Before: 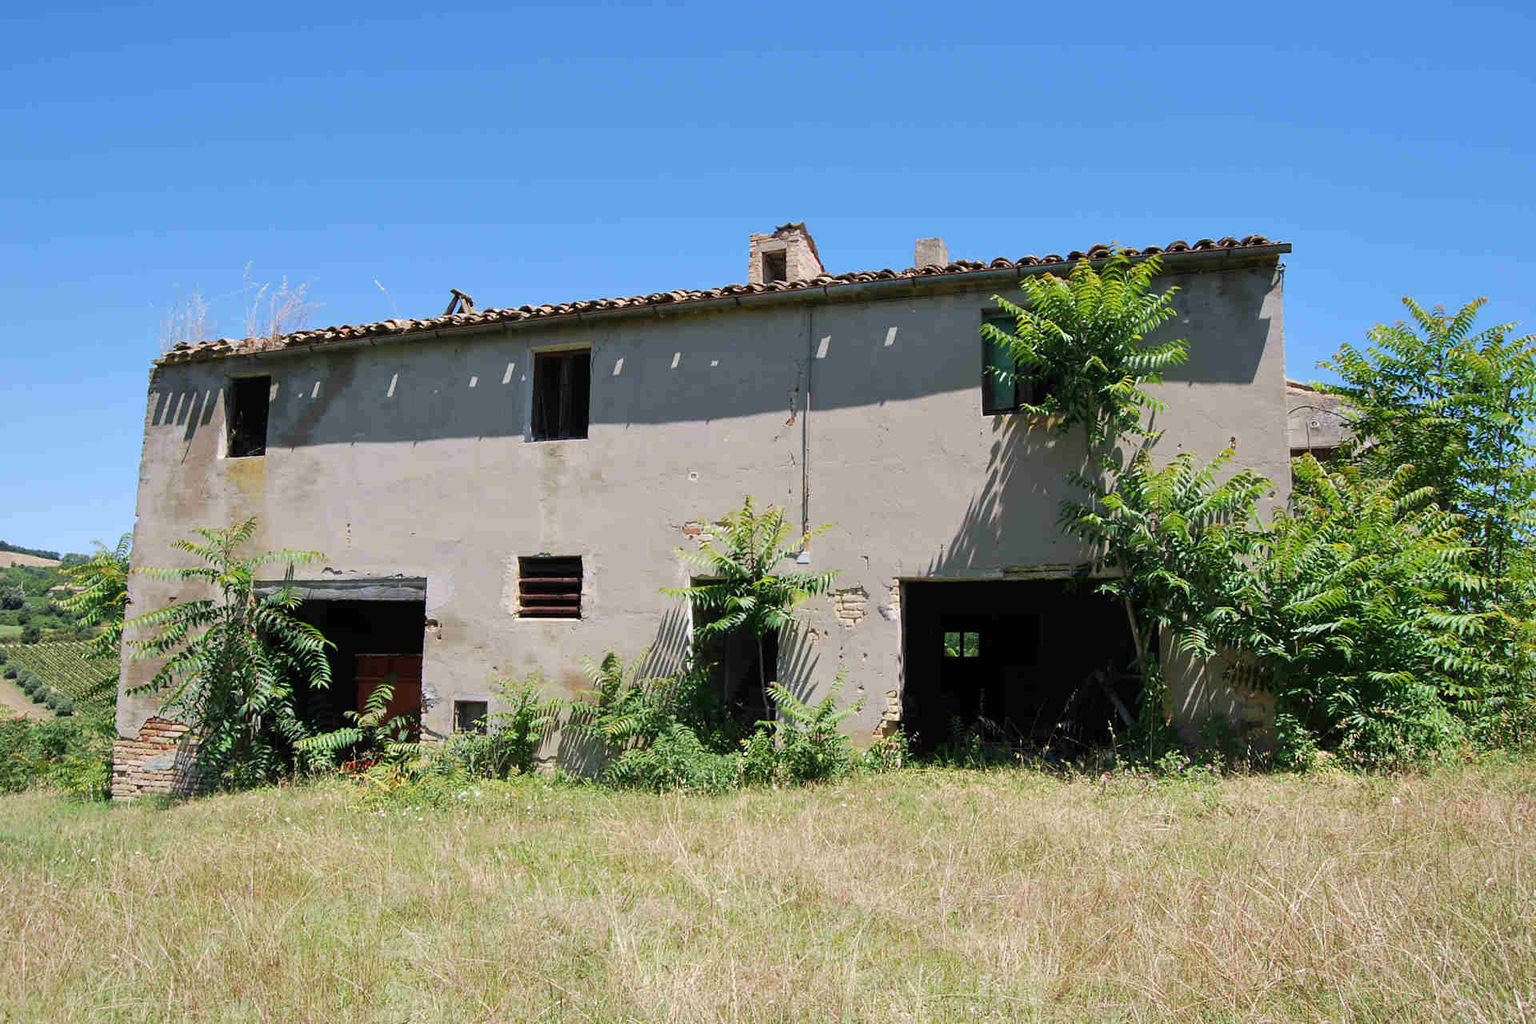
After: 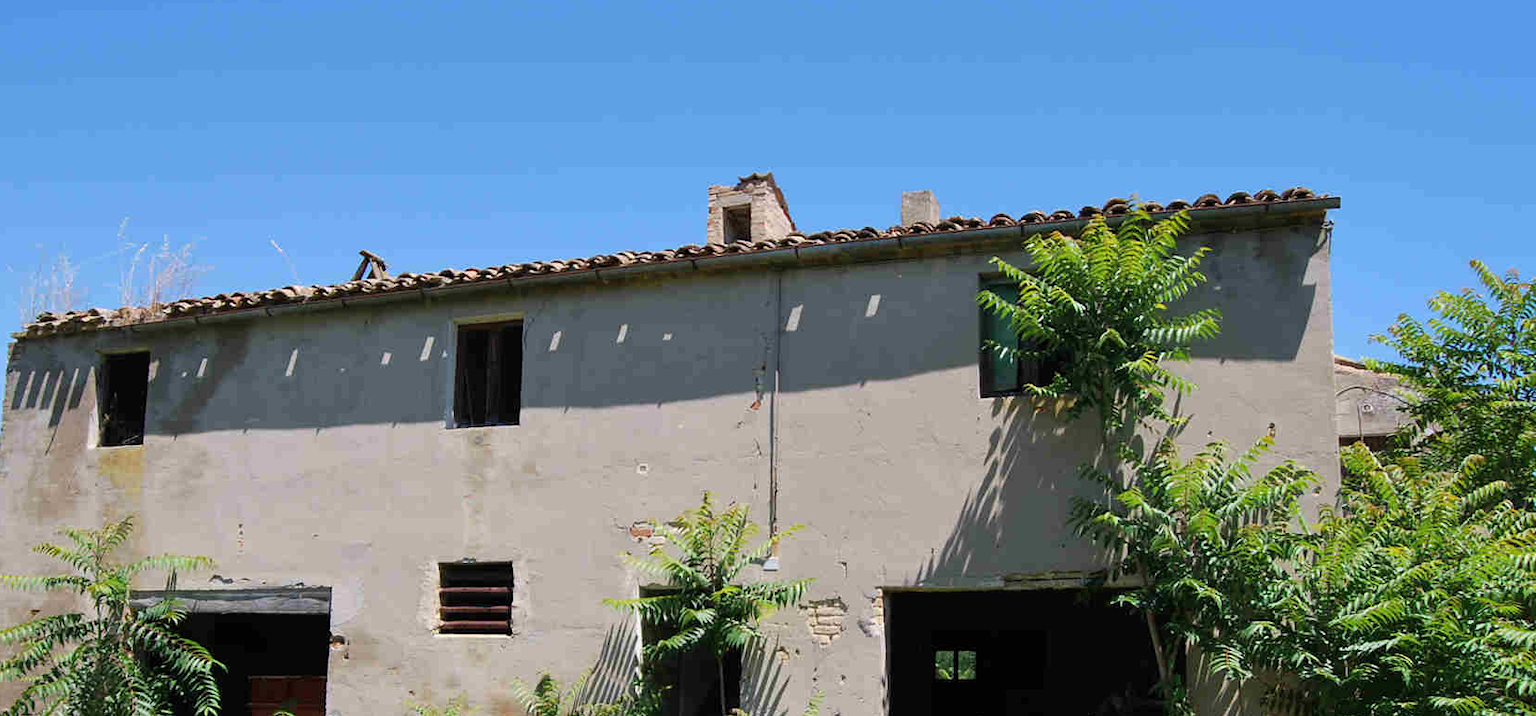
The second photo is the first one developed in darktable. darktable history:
crop and rotate: left 9.3%, top 7.288%, right 4.965%, bottom 32.642%
